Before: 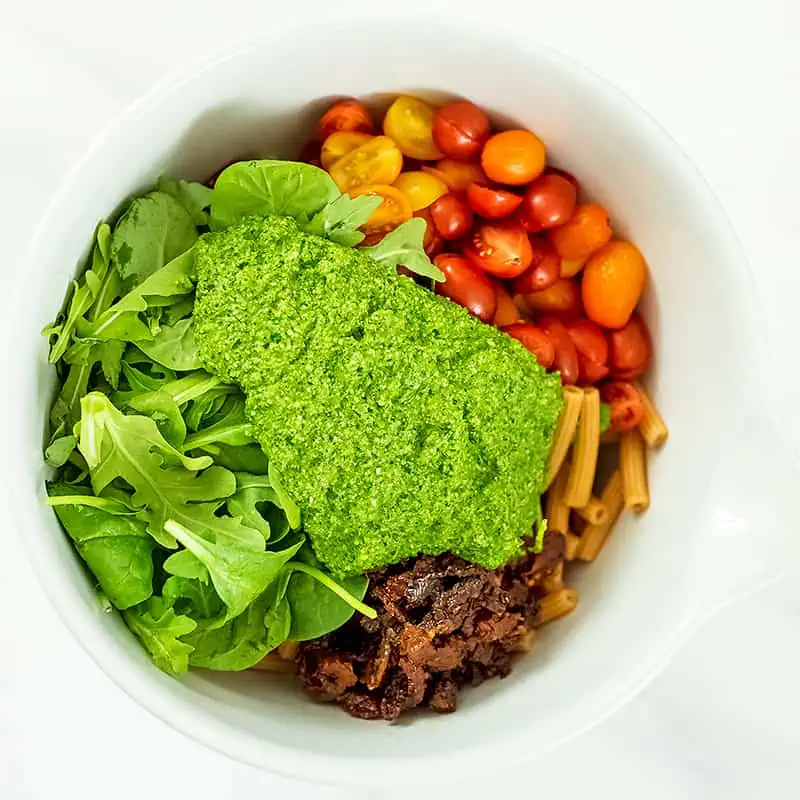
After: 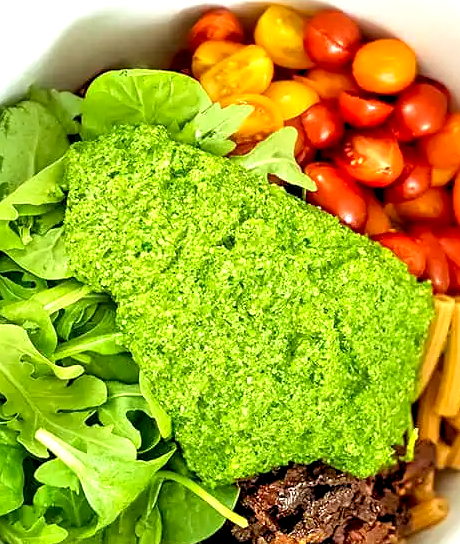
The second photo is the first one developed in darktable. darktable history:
exposure: black level correction 0.005, exposure 0.421 EV, compensate highlight preservation false
crop: left 16.206%, top 11.395%, right 26.251%, bottom 20.504%
levels: levels [0.016, 0.484, 0.953]
